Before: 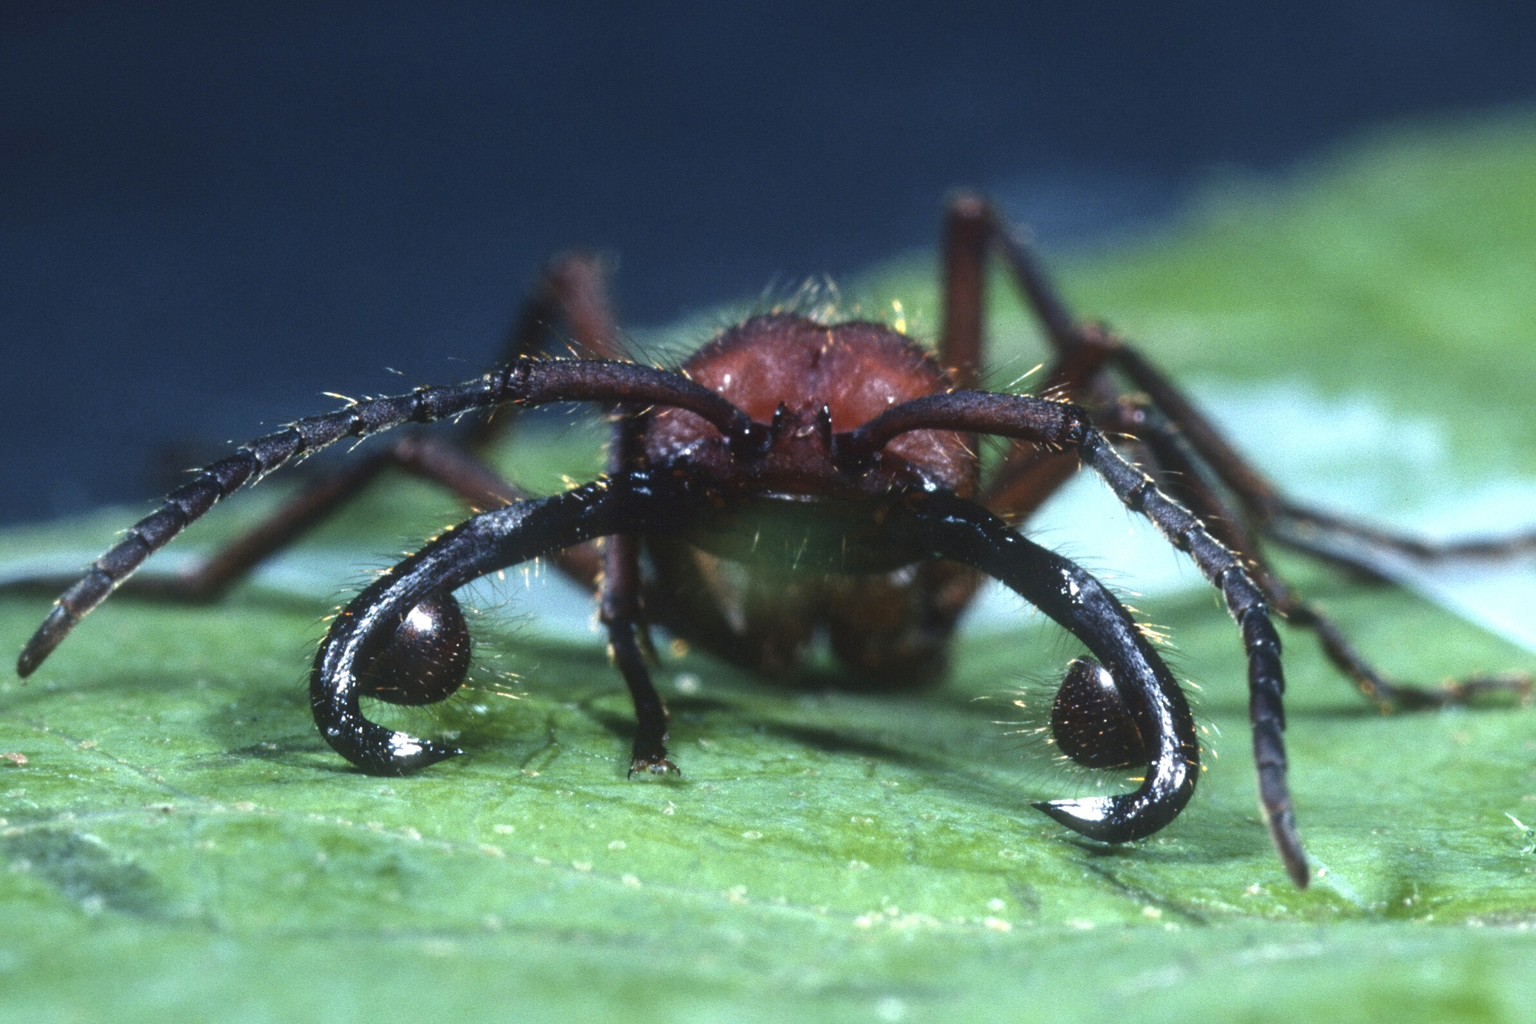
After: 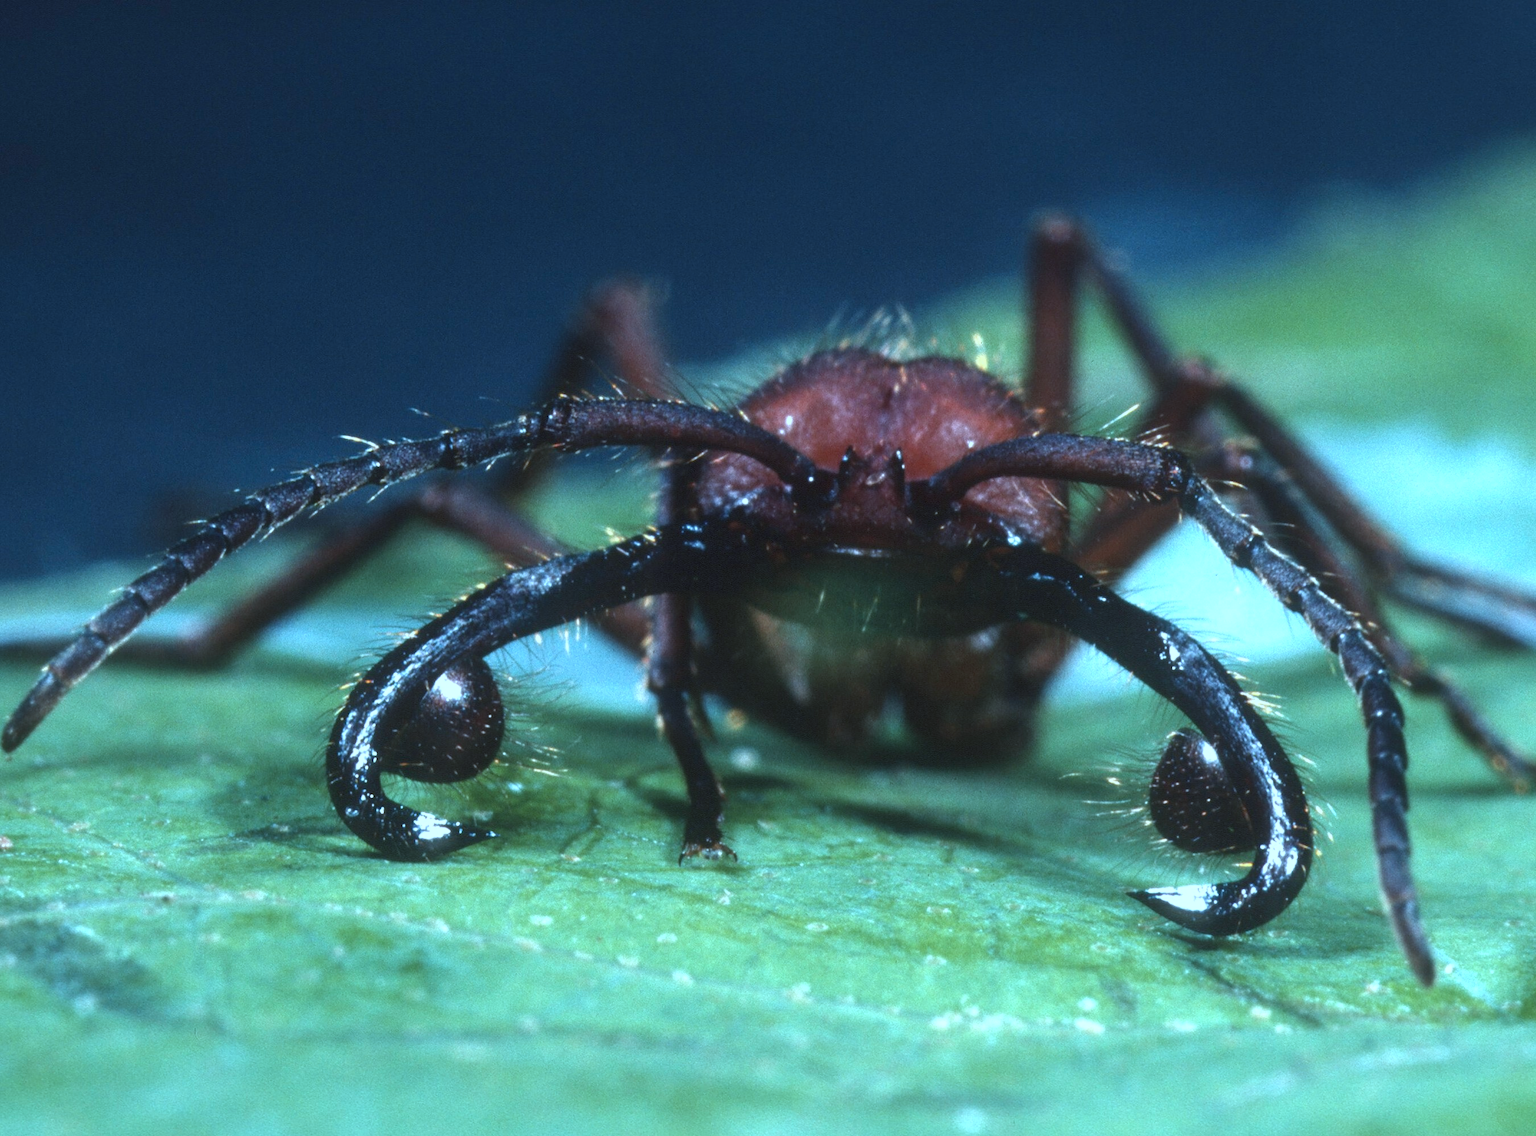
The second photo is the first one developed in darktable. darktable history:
color correction: highlights a* -9.73, highlights b* -21.22
crop and rotate: left 1.088%, right 8.807%
